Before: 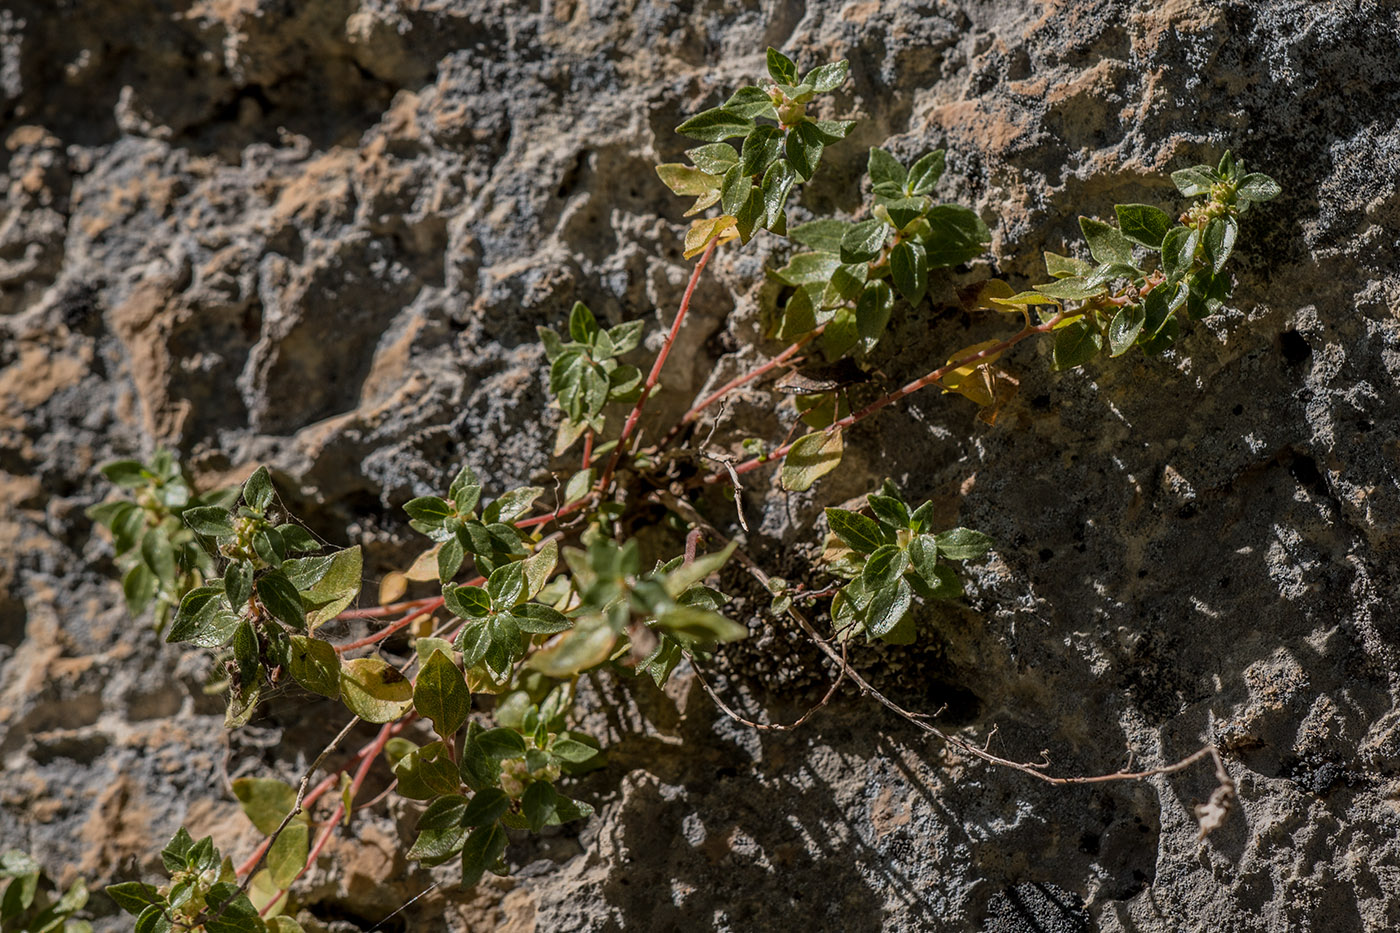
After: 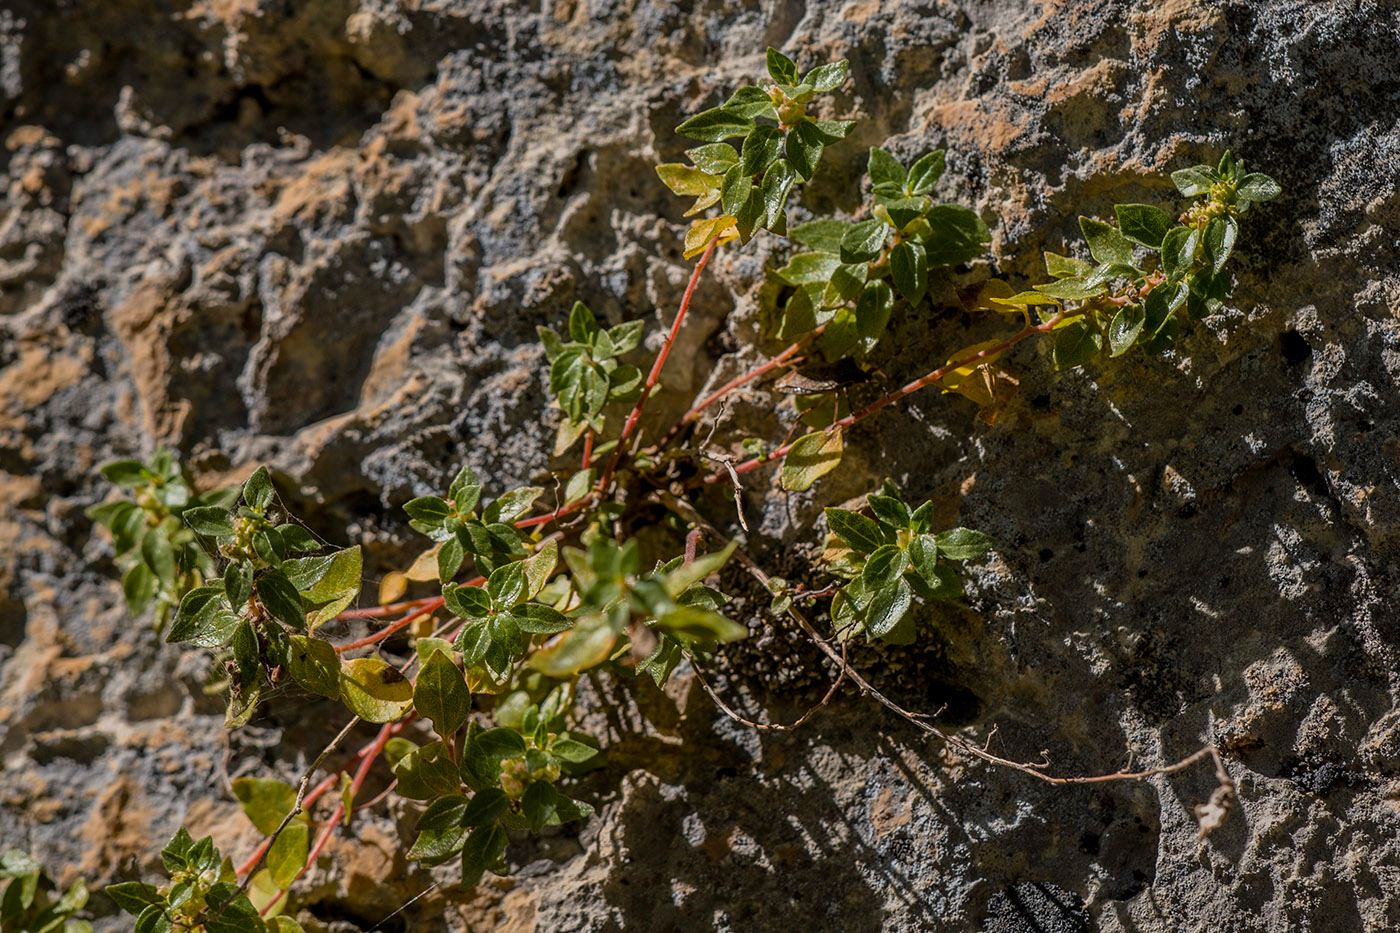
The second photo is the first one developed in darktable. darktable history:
color balance rgb: perceptual saturation grading › global saturation 30.515%
